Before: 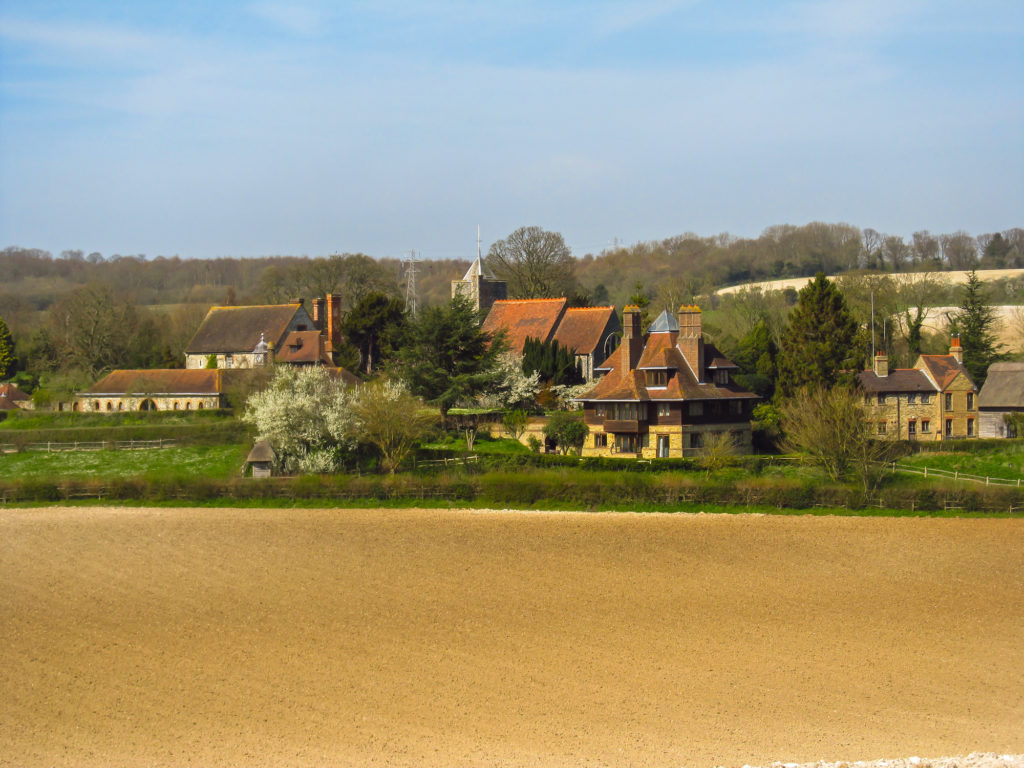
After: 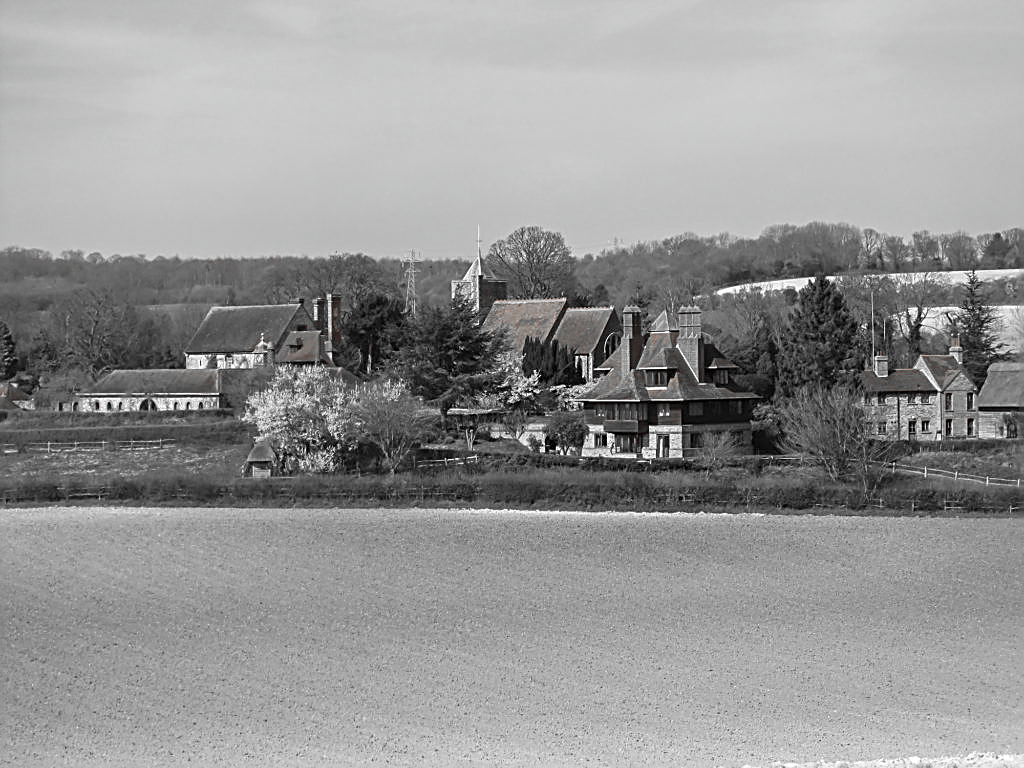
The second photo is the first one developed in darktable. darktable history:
sharpen: amount 1
color zones: curves: ch1 [(0, 0.006) (0.094, 0.285) (0.171, 0.001) (0.429, 0.001) (0.571, 0.003) (0.714, 0.004) (0.857, 0.004) (1, 0.006)]
